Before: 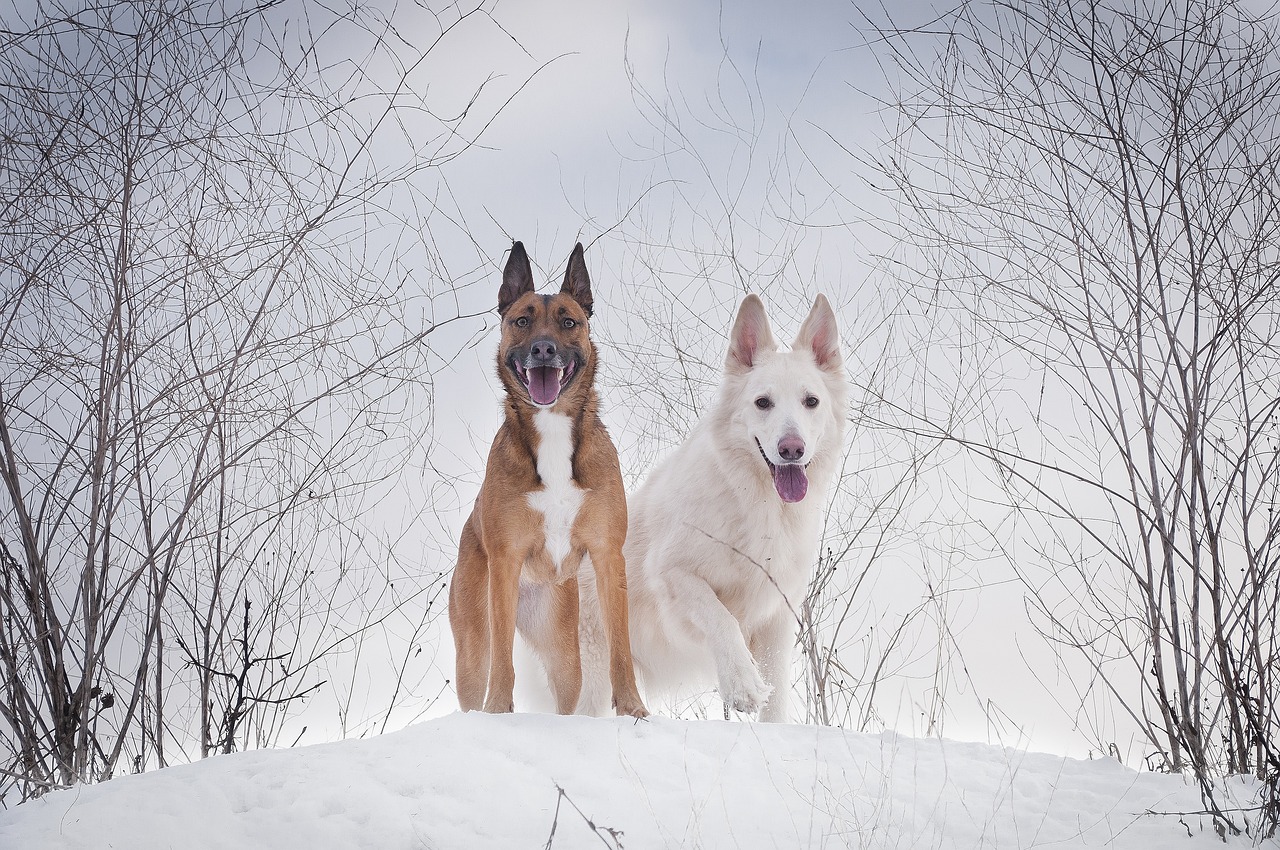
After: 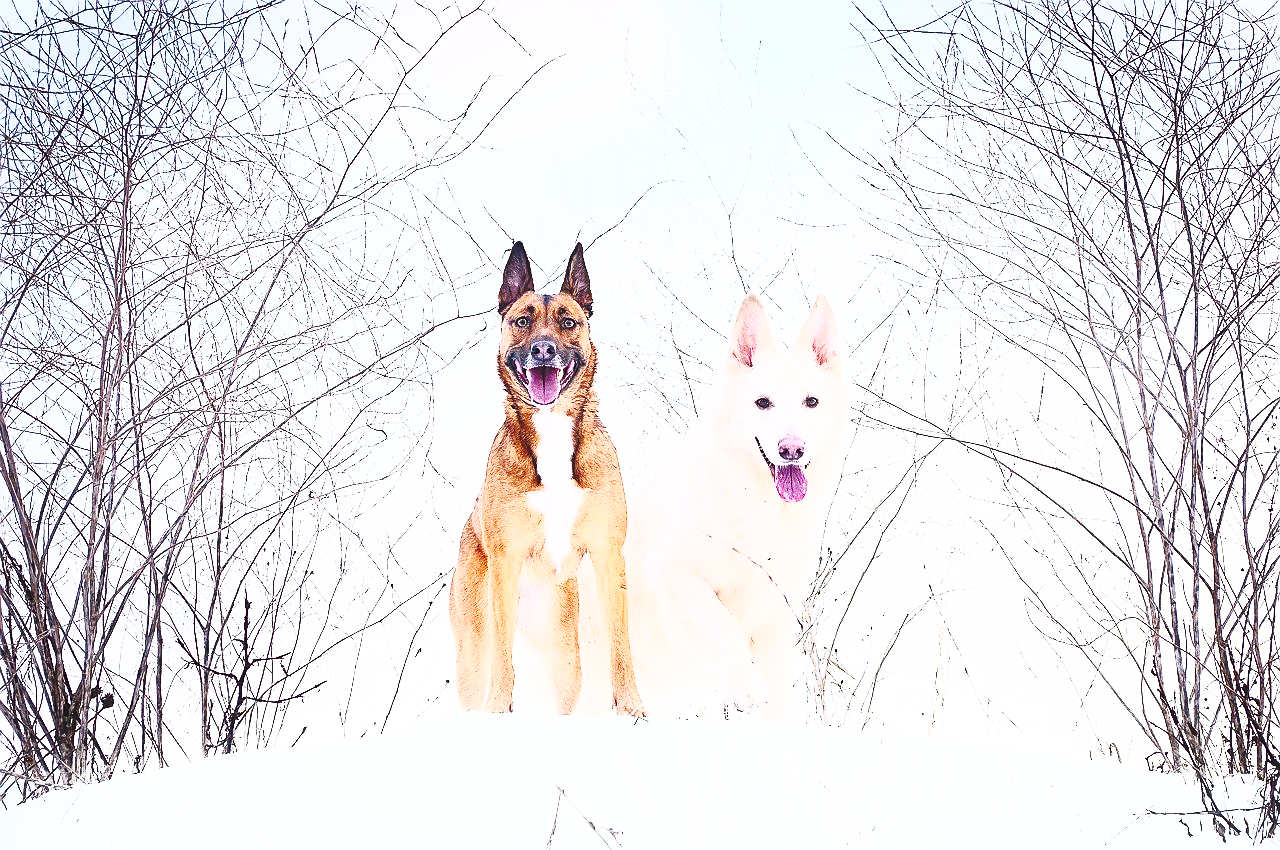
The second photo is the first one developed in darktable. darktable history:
contrast brightness saturation: contrast 1, brightness 1, saturation 1
sharpen: on, module defaults
tone curve: curves: ch0 [(0, 0) (0.003, 0.084) (0.011, 0.084) (0.025, 0.084) (0.044, 0.084) (0.069, 0.085) (0.1, 0.09) (0.136, 0.1) (0.177, 0.119) (0.224, 0.144) (0.277, 0.205) (0.335, 0.298) (0.399, 0.417) (0.468, 0.525) (0.543, 0.631) (0.623, 0.72) (0.709, 0.8) (0.801, 0.867) (0.898, 0.934) (1, 1)], preserve colors none
